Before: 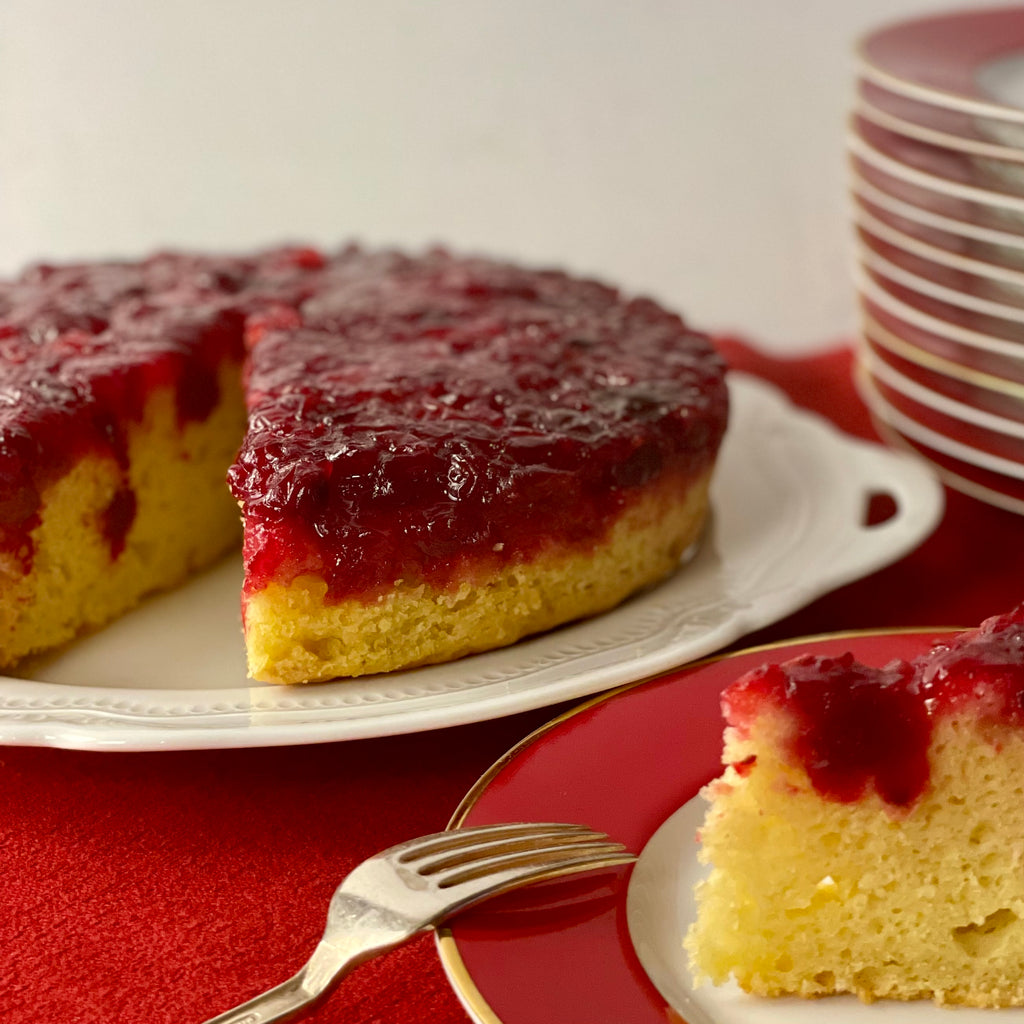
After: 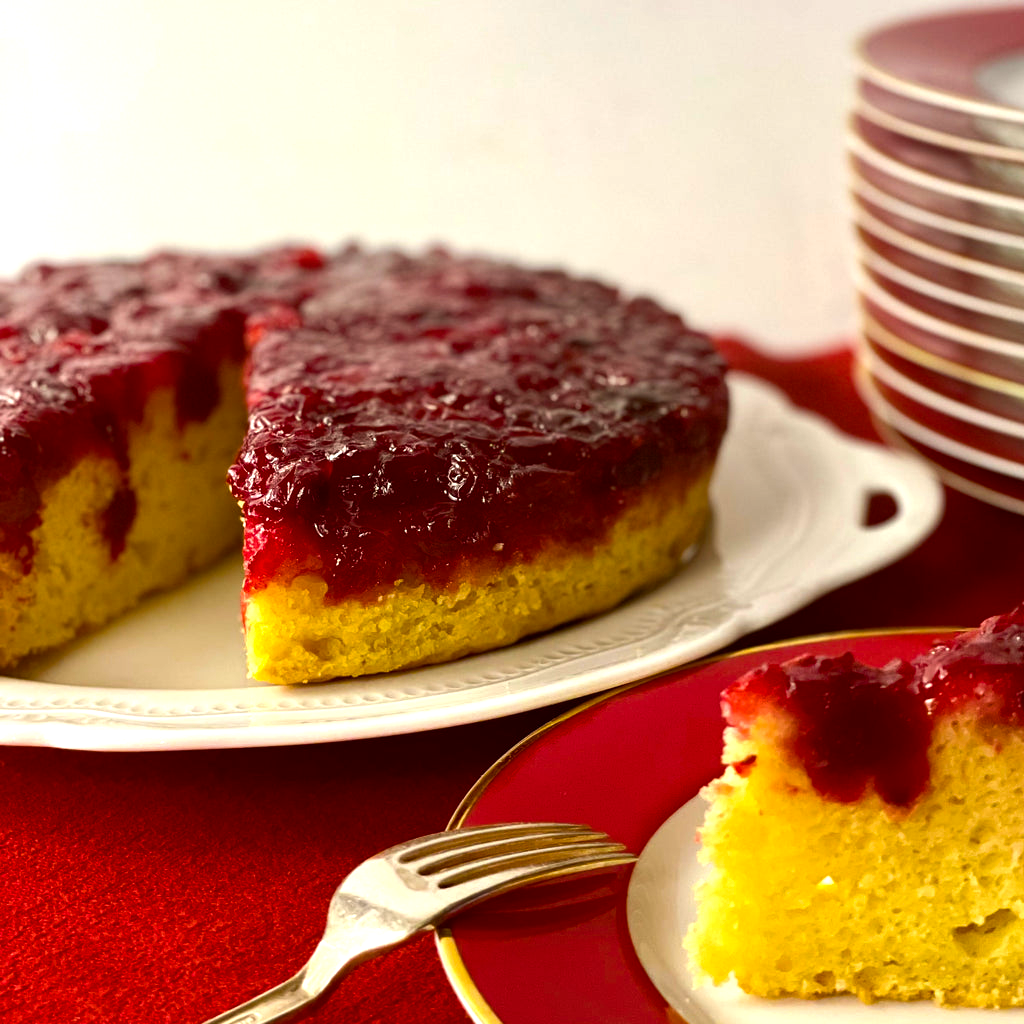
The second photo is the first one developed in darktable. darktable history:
color balance rgb: perceptual saturation grading › global saturation 25.398%, perceptual brilliance grading › global brilliance -4.835%, perceptual brilliance grading › highlights 24.378%, perceptual brilliance grading › mid-tones 7.185%, perceptual brilliance grading › shadows -4.648%
